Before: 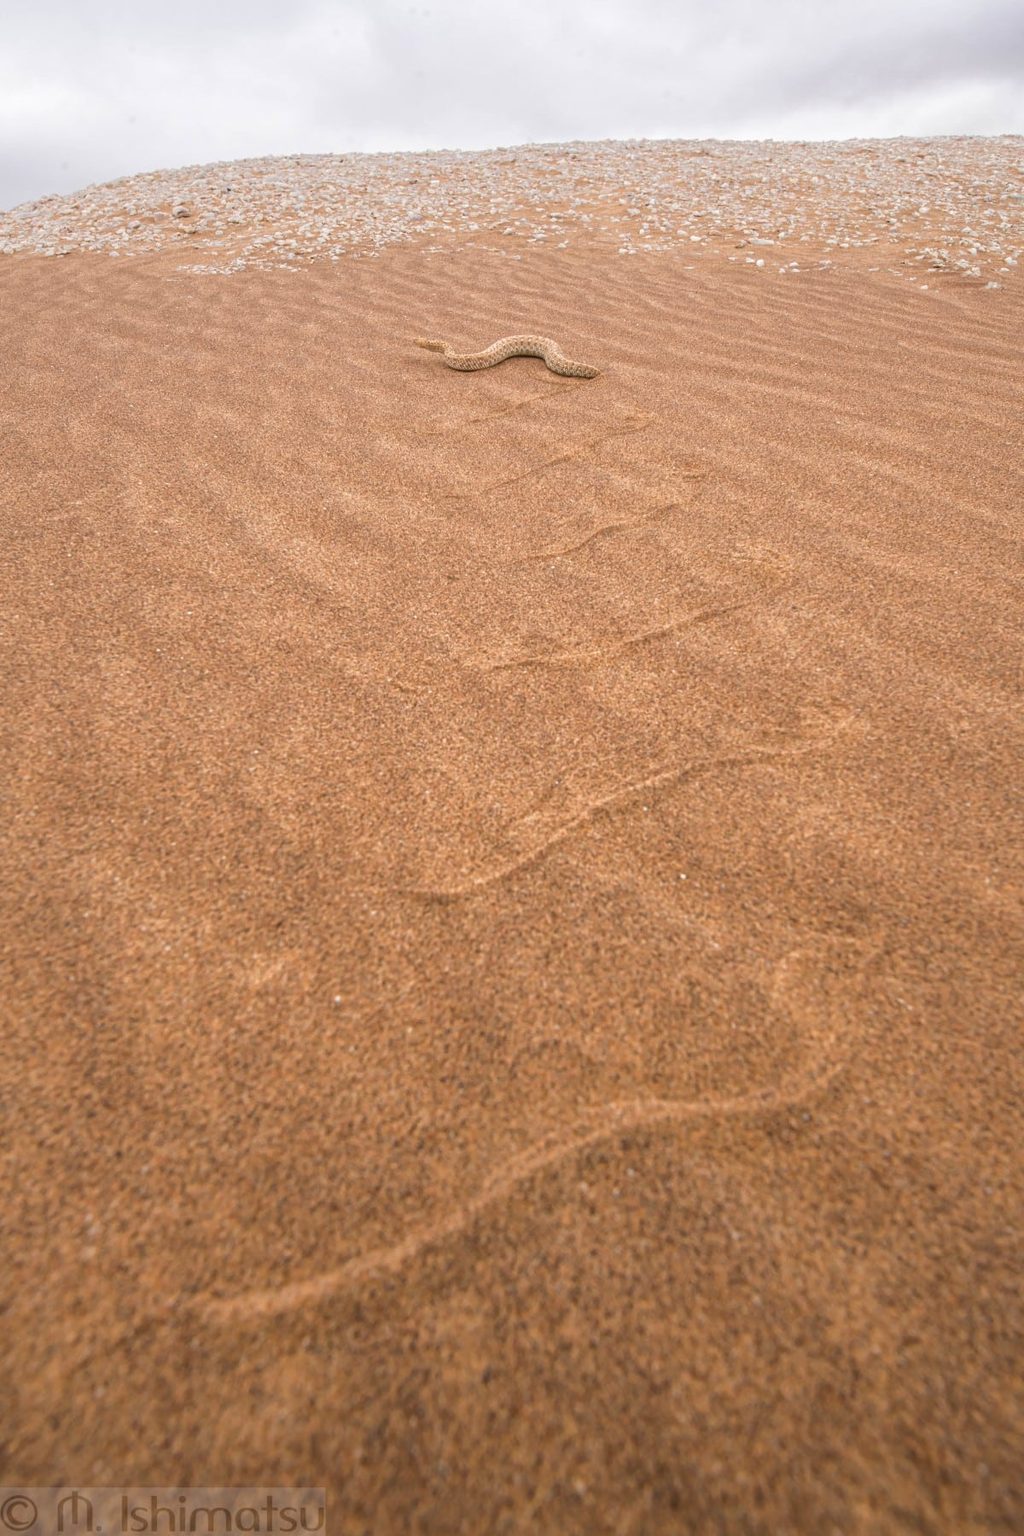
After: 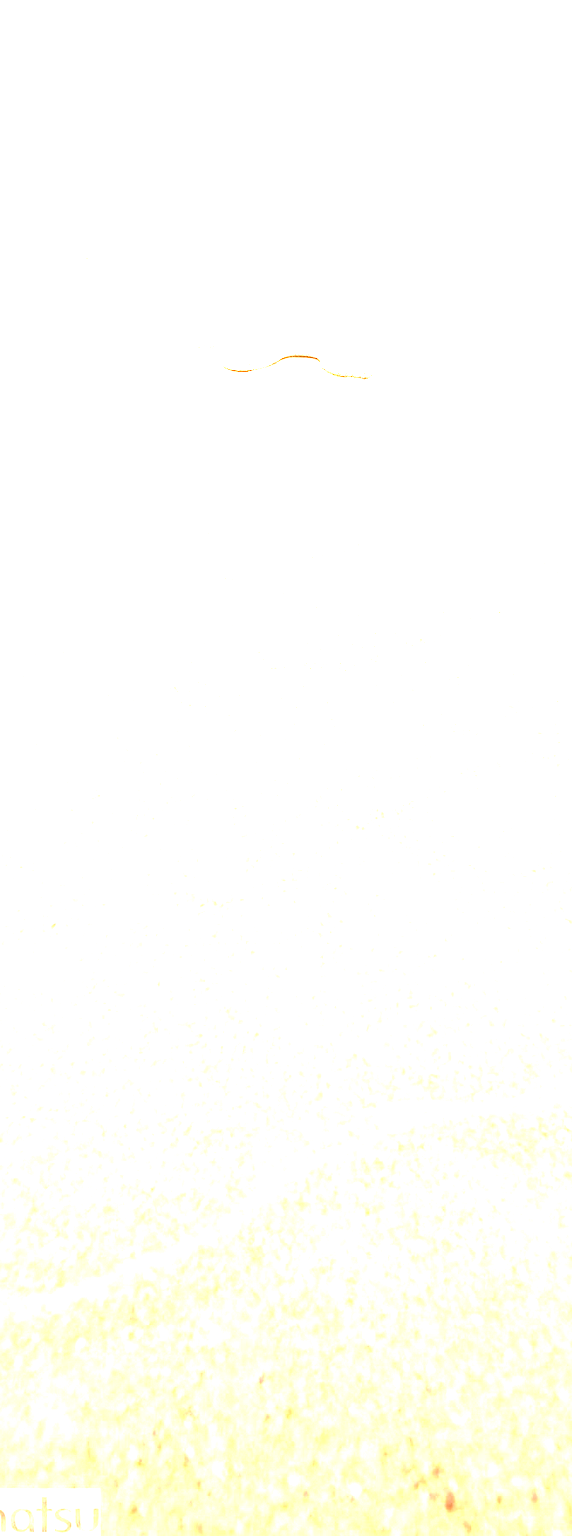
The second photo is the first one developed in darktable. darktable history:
exposure: black level correction 0, exposure 4.008 EV, compensate highlight preservation false
local contrast: highlights 60%, shadows 61%, detail 160%
crop: left 22.072%, right 21.98%, bottom 0.006%
tone equalizer: -8 EV 0.22 EV, -7 EV 0.437 EV, -6 EV 0.431 EV, -5 EV 0.245 EV, -3 EV -0.244 EV, -2 EV -0.397 EV, -1 EV -0.399 EV, +0 EV -0.23 EV
color calibration: x 0.372, y 0.386, temperature 4285.61 K
color zones: curves: ch0 [(0.224, 0.526) (0.75, 0.5)]; ch1 [(0.055, 0.526) (0.224, 0.761) (0.377, 0.526) (0.75, 0.5)]
